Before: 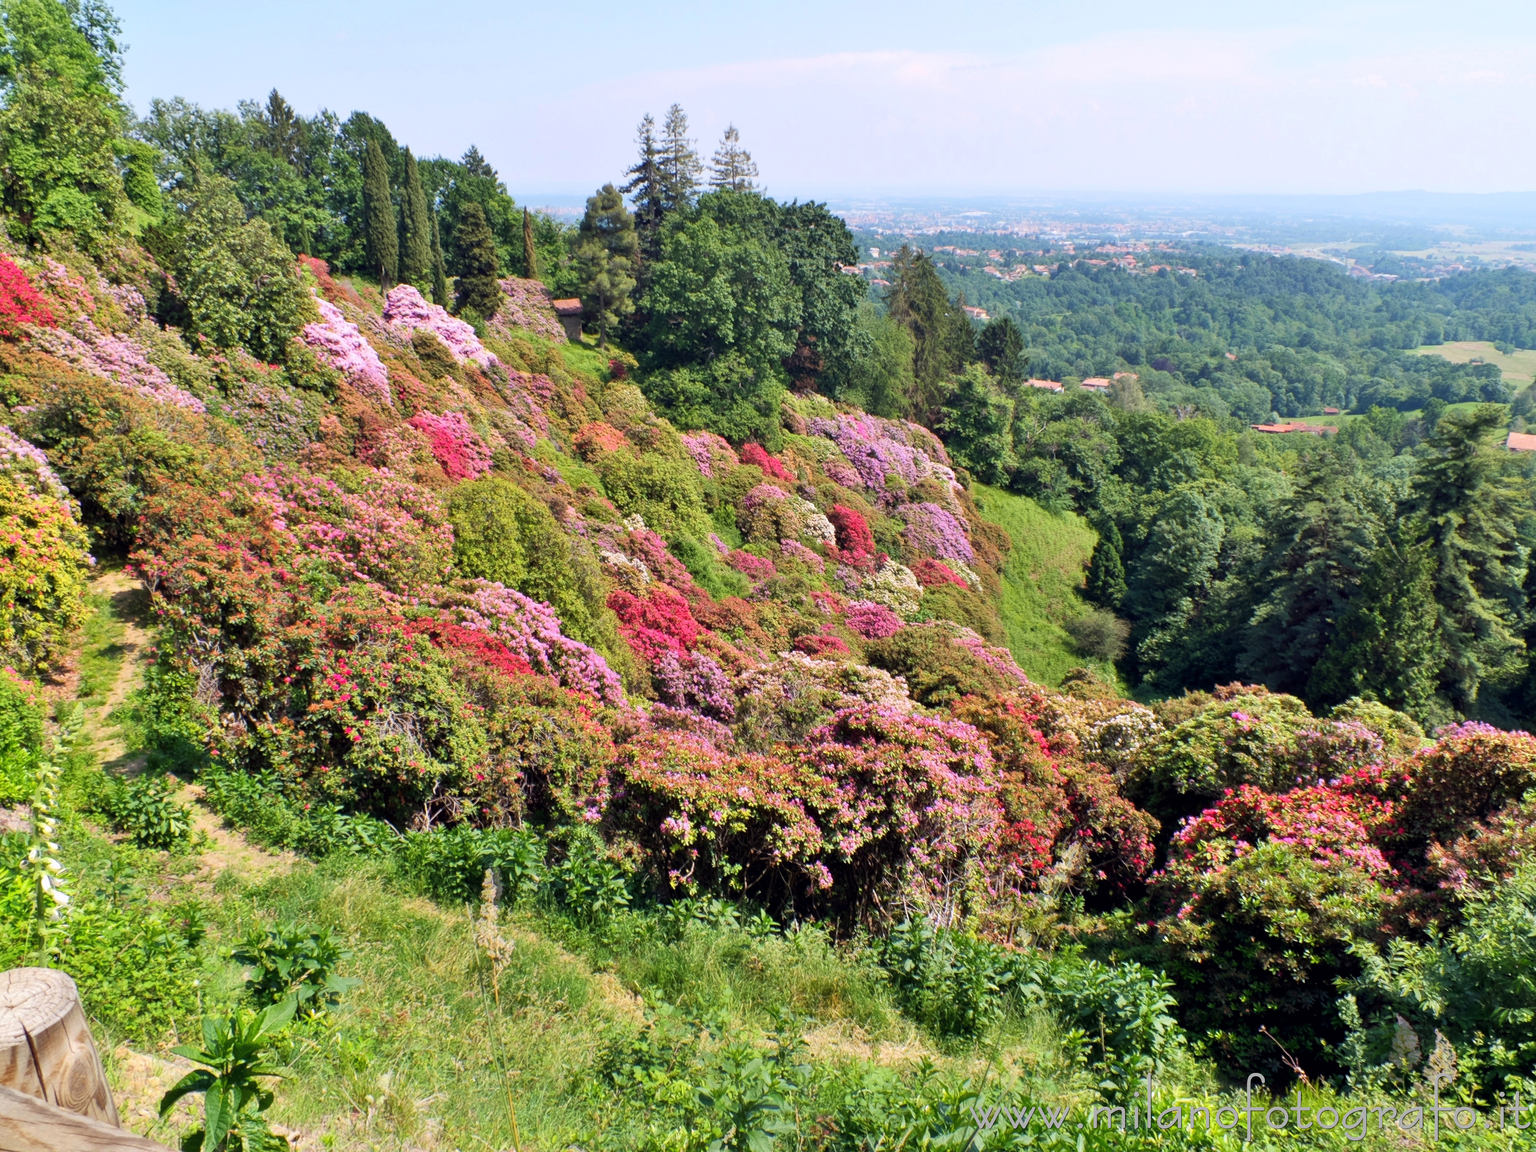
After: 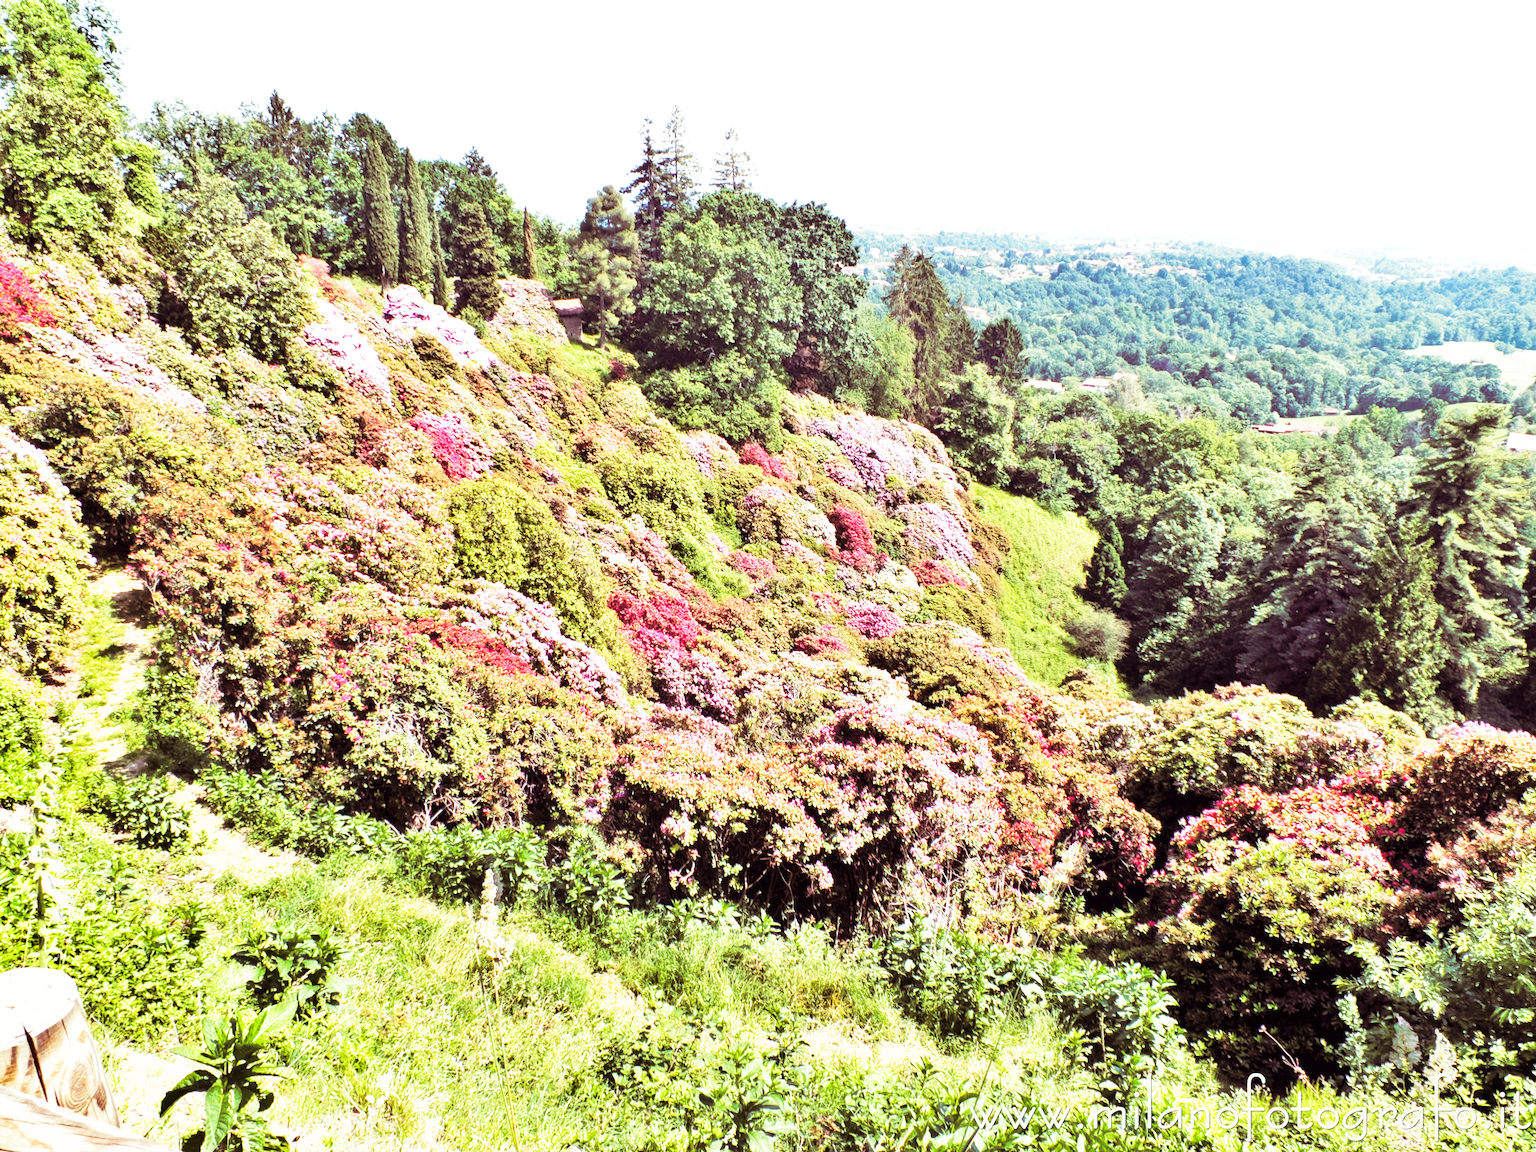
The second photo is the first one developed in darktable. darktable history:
shadows and highlights: low approximation 0.01, soften with gaussian
split-toning: on, module defaults
exposure: exposure 1 EV, compensate highlight preservation false
base curve: curves: ch0 [(0, 0) (0.028, 0.03) (0.121, 0.232) (0.46, 0.748) (0.859, 0.968) (1, 1)], preserve colors none
